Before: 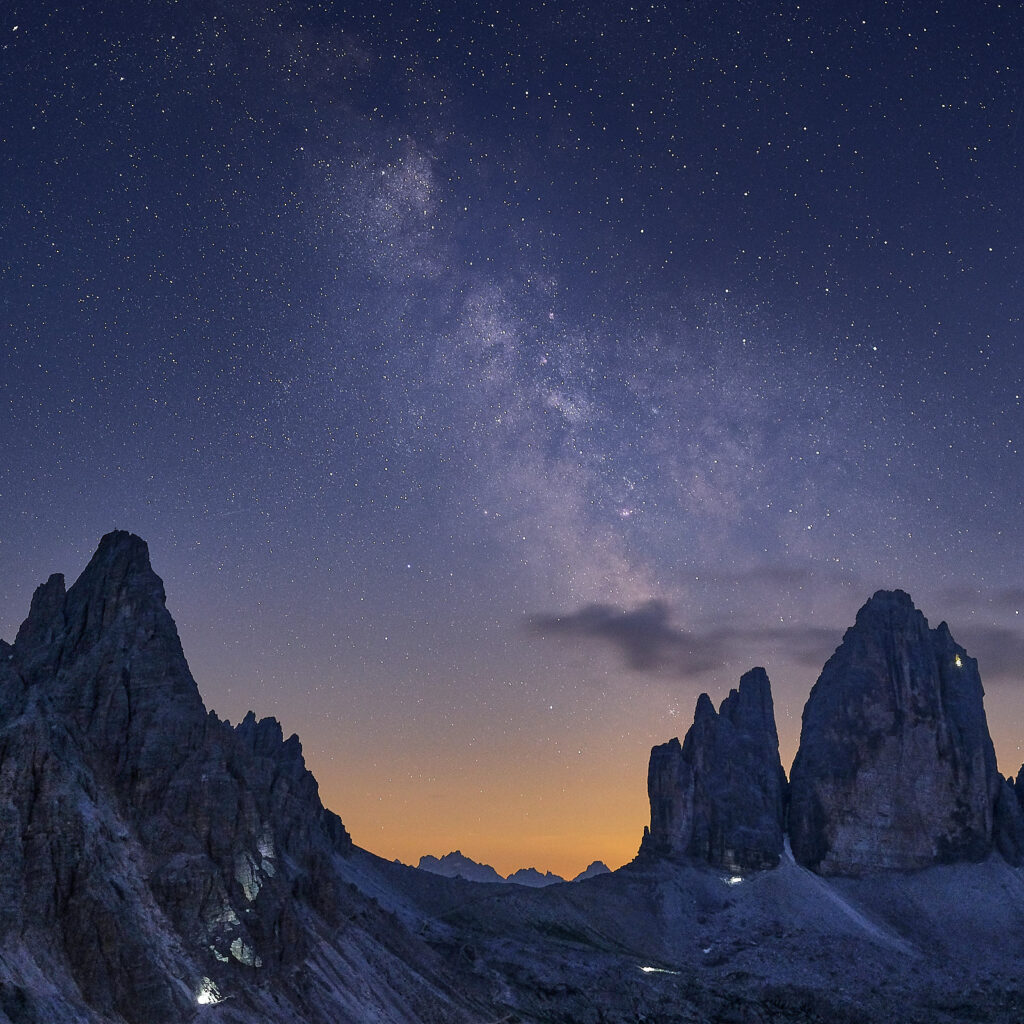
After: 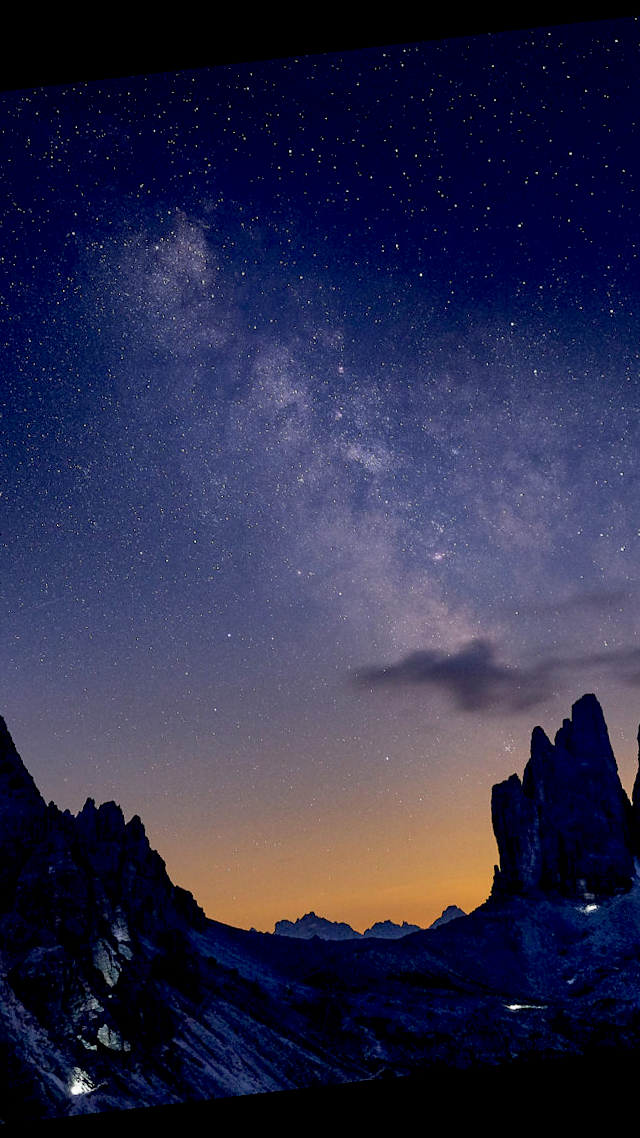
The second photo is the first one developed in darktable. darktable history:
crop: left 21.496%, right 22.254%
rotate and perspective: rotation -6.83°, automatic cropping off
exposure: black level correction 0.029, exposure -0.073 EV, compensate highlight preservation false
